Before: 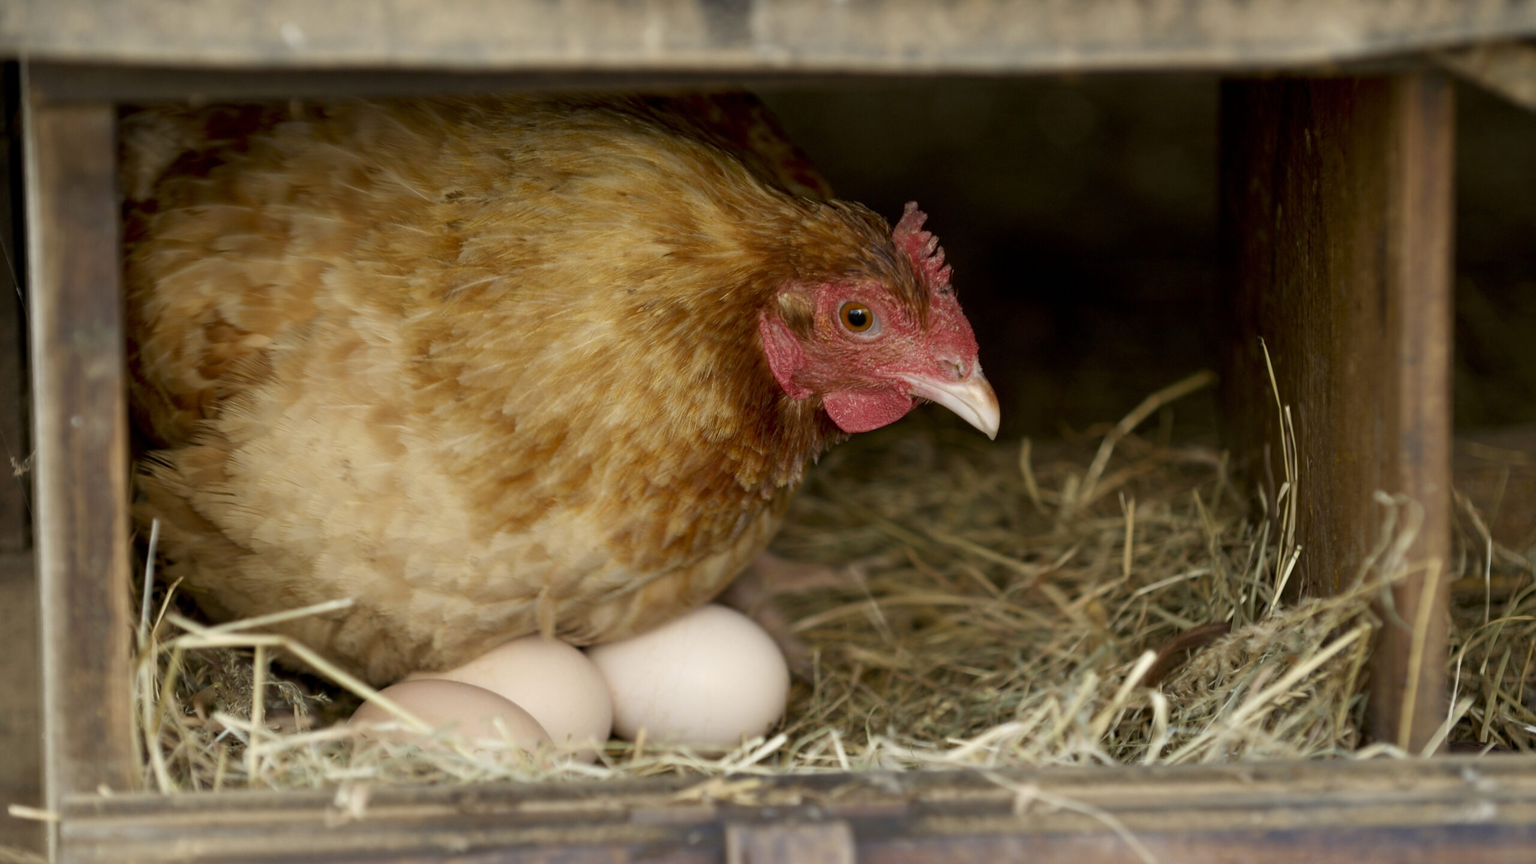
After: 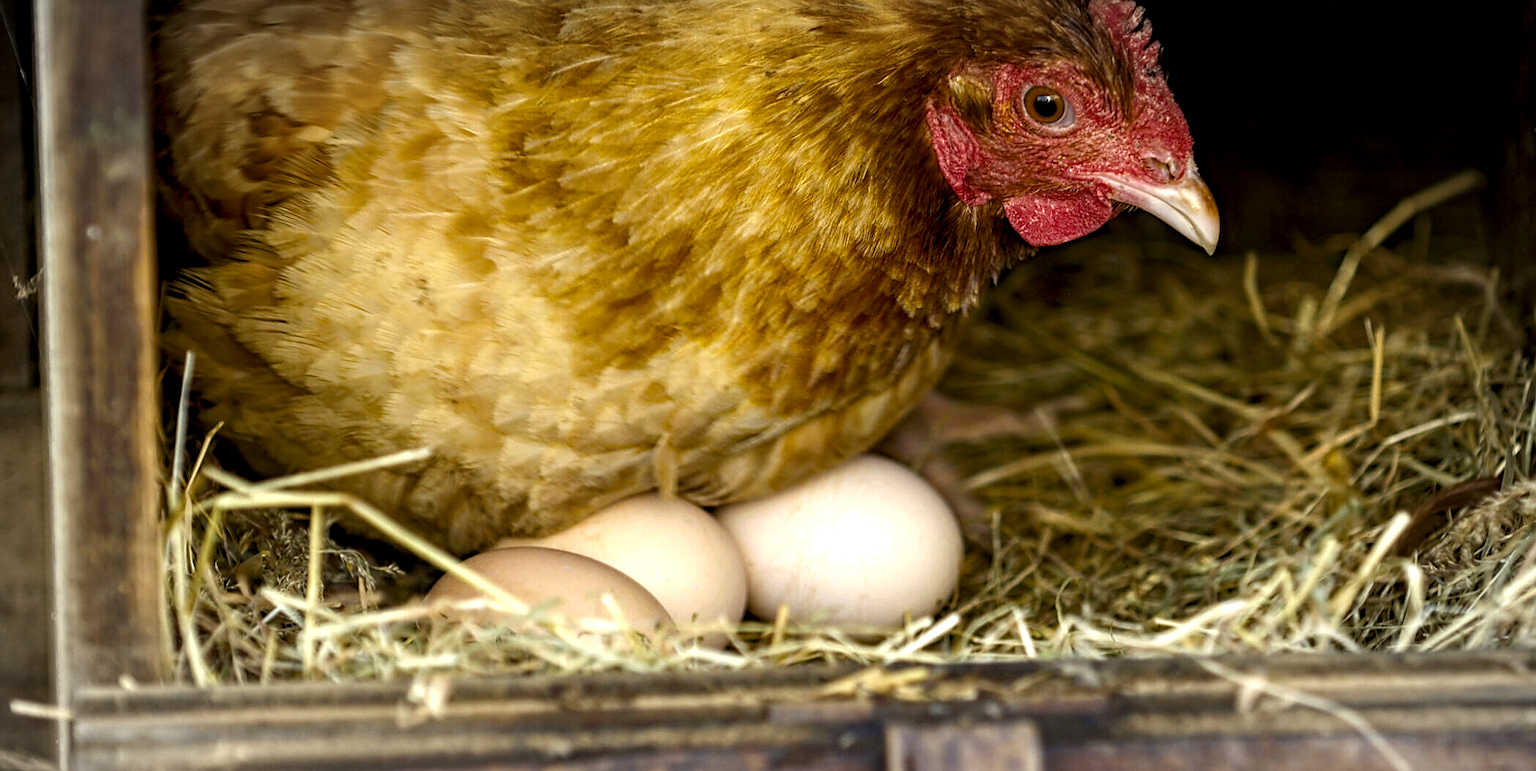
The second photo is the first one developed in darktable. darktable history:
crop: top 26.756%, right 18%
color balance rgb: perceptual saturation grading › global saturation 33.94%, perceptual brilliance grading › highlights 16.092%, perceptual brilliance grading › mid-tones 6.116%, perceptual brilliance grading › shadows -15.781%
sharpen: on, module defaults
haze removal: strength 0.294, distance 0.25, compatibility mode true, adaptive false
local contrast: highlights 62%, detail 143%, midtone range 0.425
vignetting: fall-off radius 60.15%, brightness -0.151, automatic ratio true
